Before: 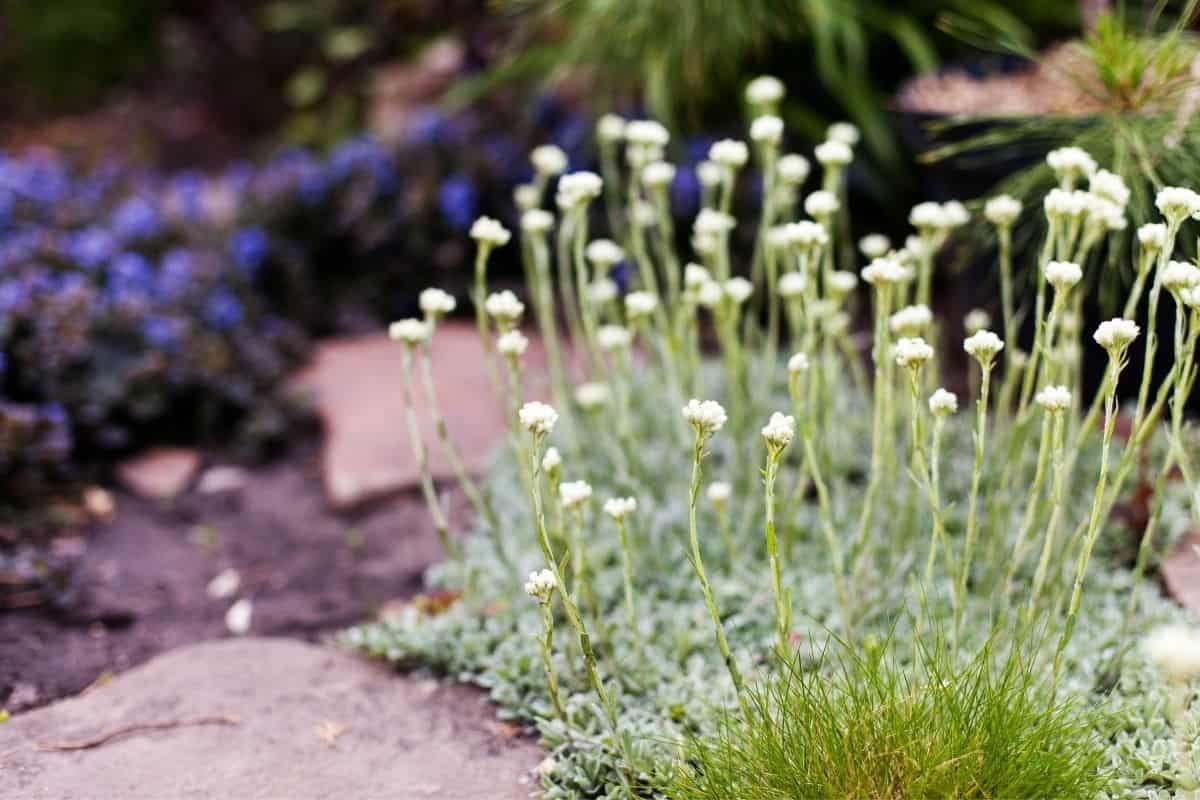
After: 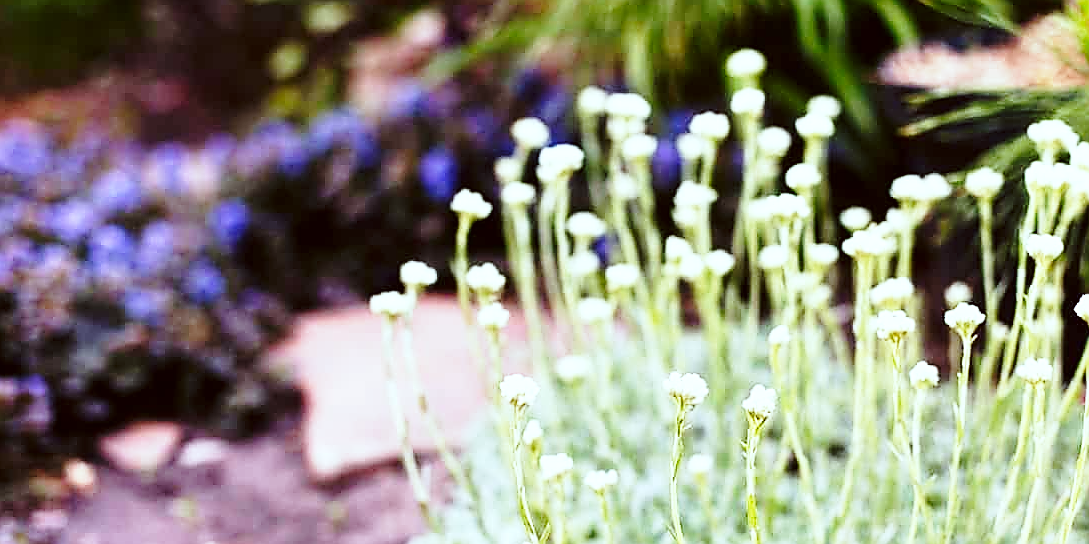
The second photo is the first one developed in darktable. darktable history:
crop: left 1.597%, top 3.432%, right 7.601%, bottom 28.478%
exposure: exposure 0.376 EV, compensate highlight preservation false
base curve: curves: ch0 [(0, 0) (0.028, 0.03) (0.121, 0.232) (0.46, 0.748) (0.859, 0.968) (1, 1)], preserve colors none
color correction: highlights a* -5.09, highlights b* -3.92, shadows a* 3.97, shadows b* 4.43
sharpen: radius 1.409, amount 1.267, threshold 0.789
